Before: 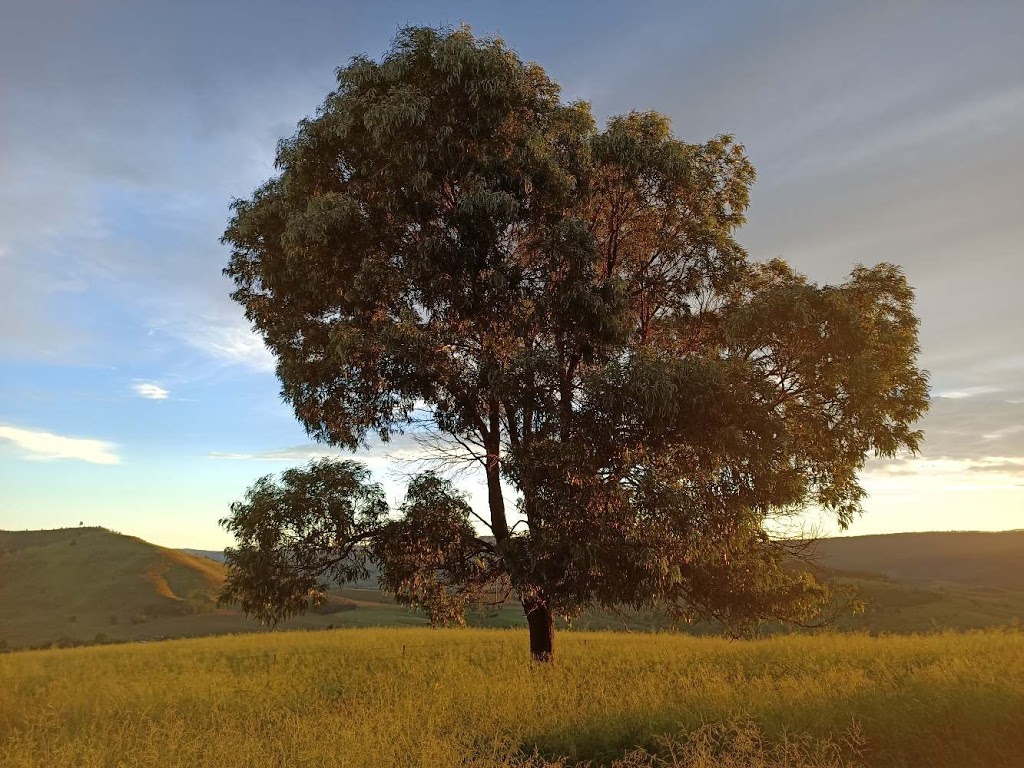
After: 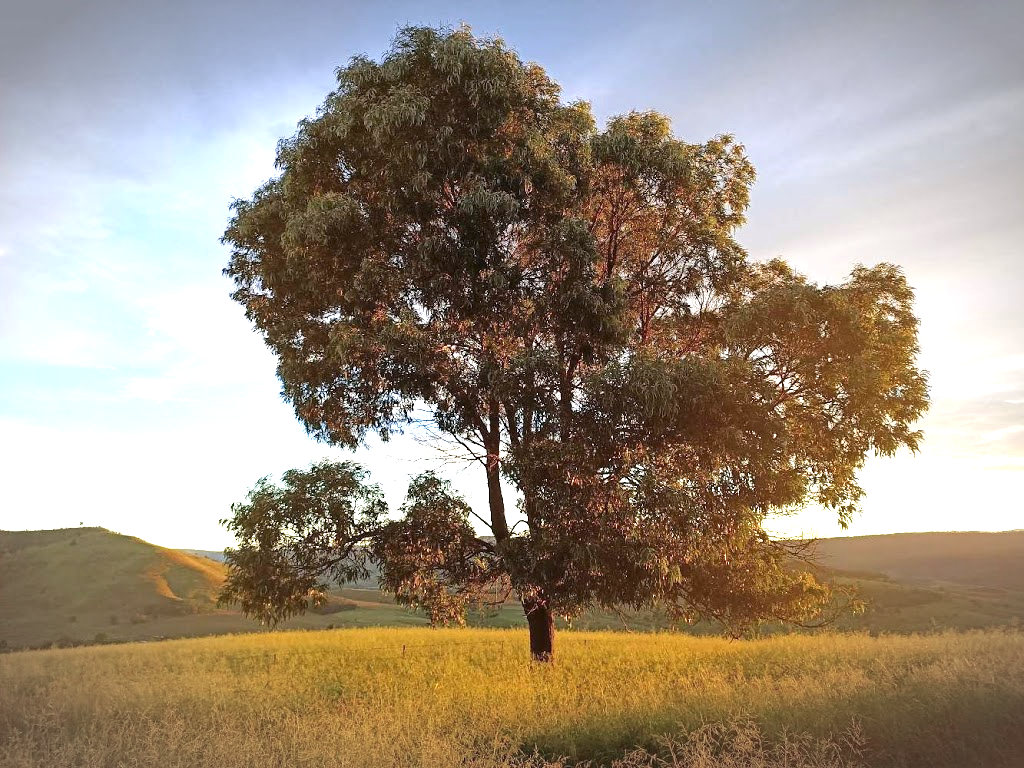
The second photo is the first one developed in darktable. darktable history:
vignetting: automatic ratio true
white balance: red 1.009, blue 1.027
exposure: black level correction 0, exposure 1.2 EV, compensate highlight preservation false
